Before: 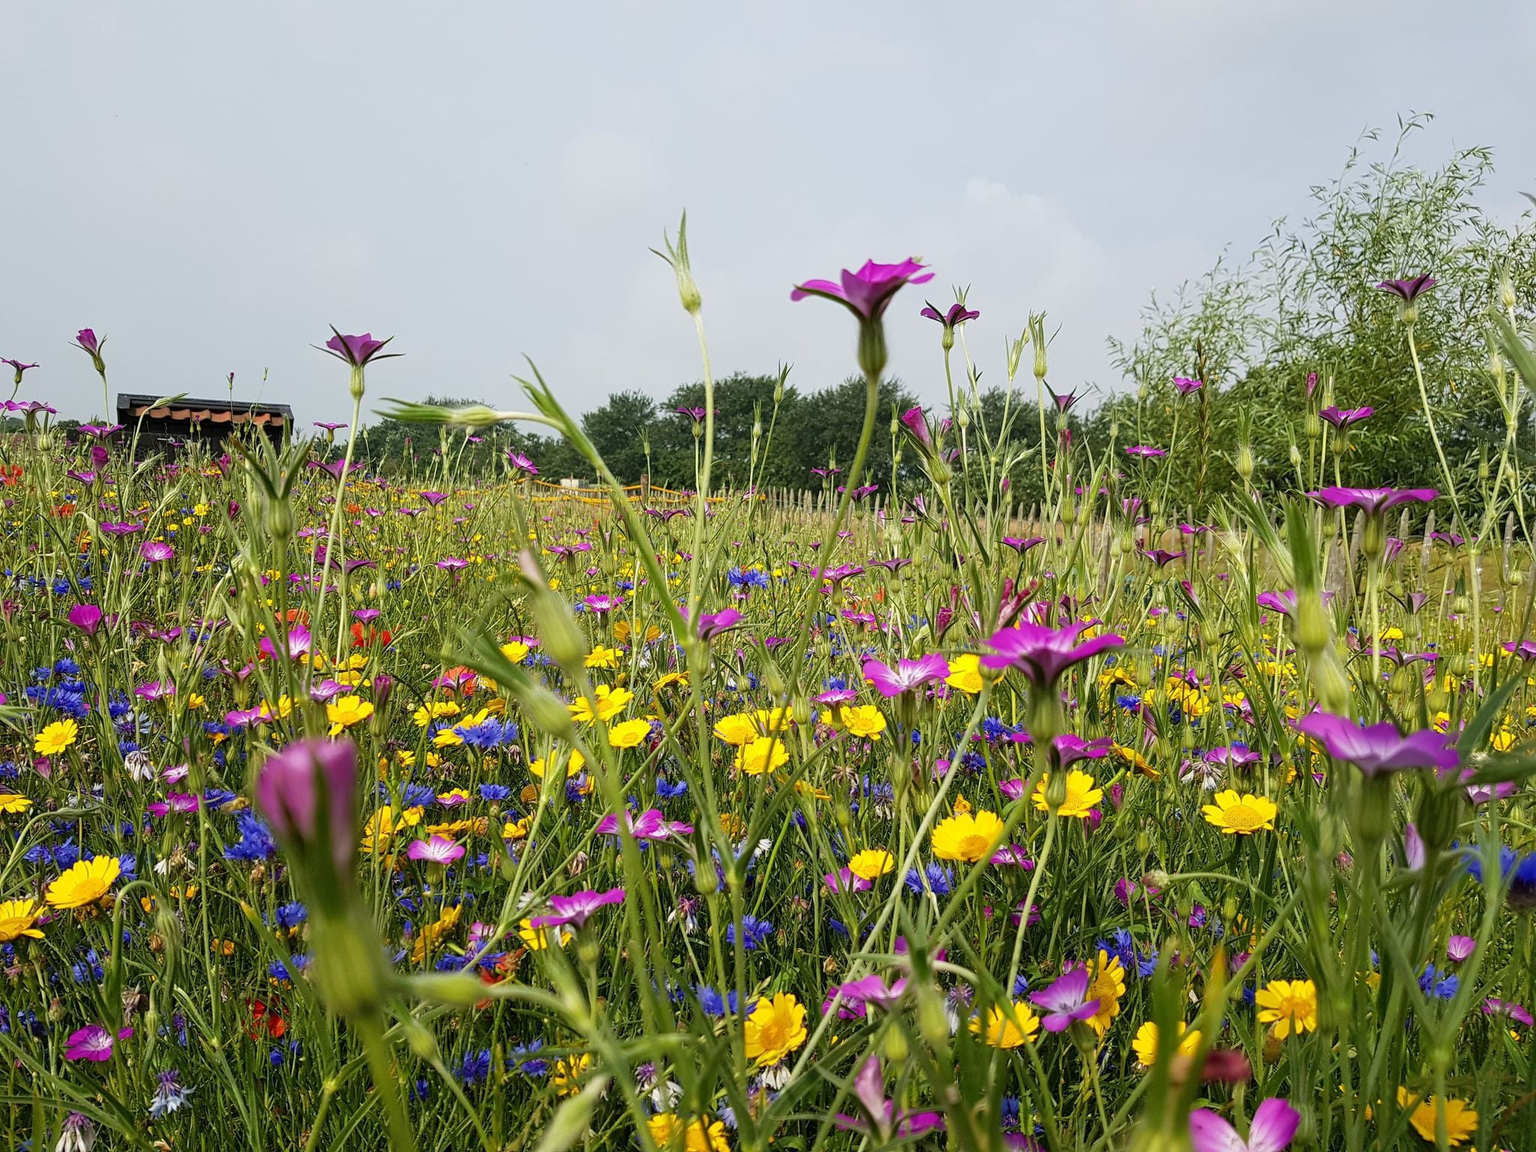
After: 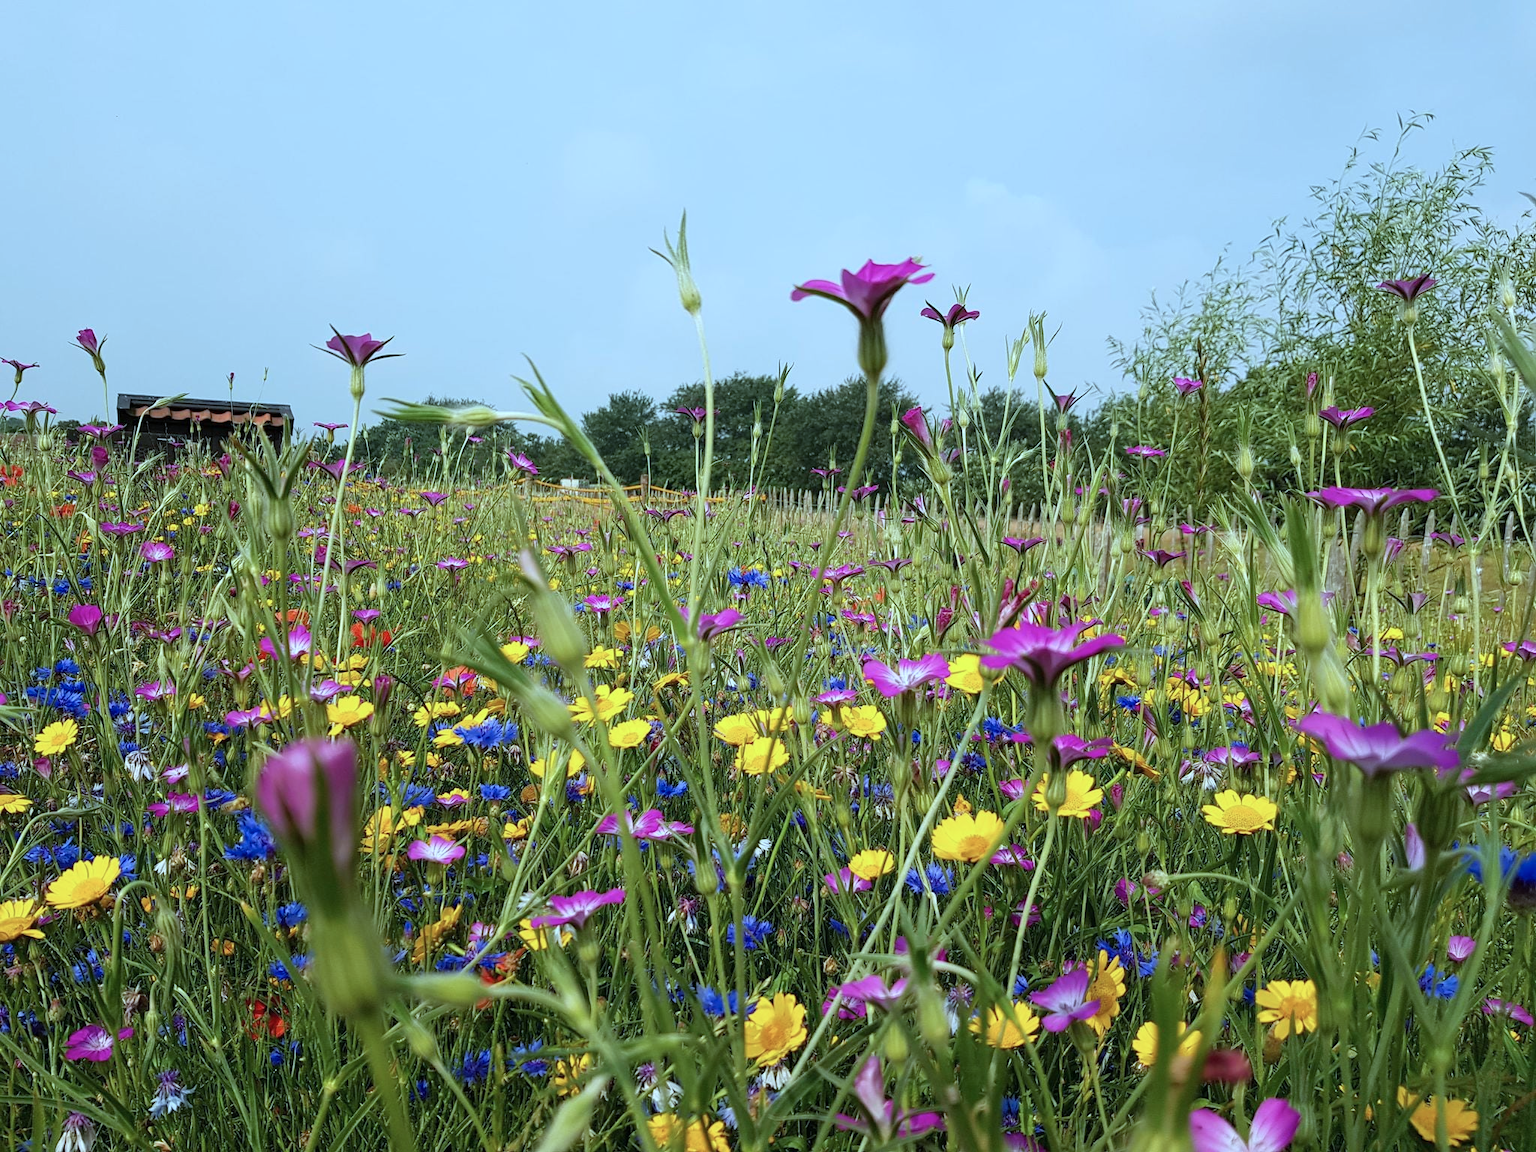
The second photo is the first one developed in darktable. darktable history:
color correction: highlights a* -9.67, highlights b* -21.03
